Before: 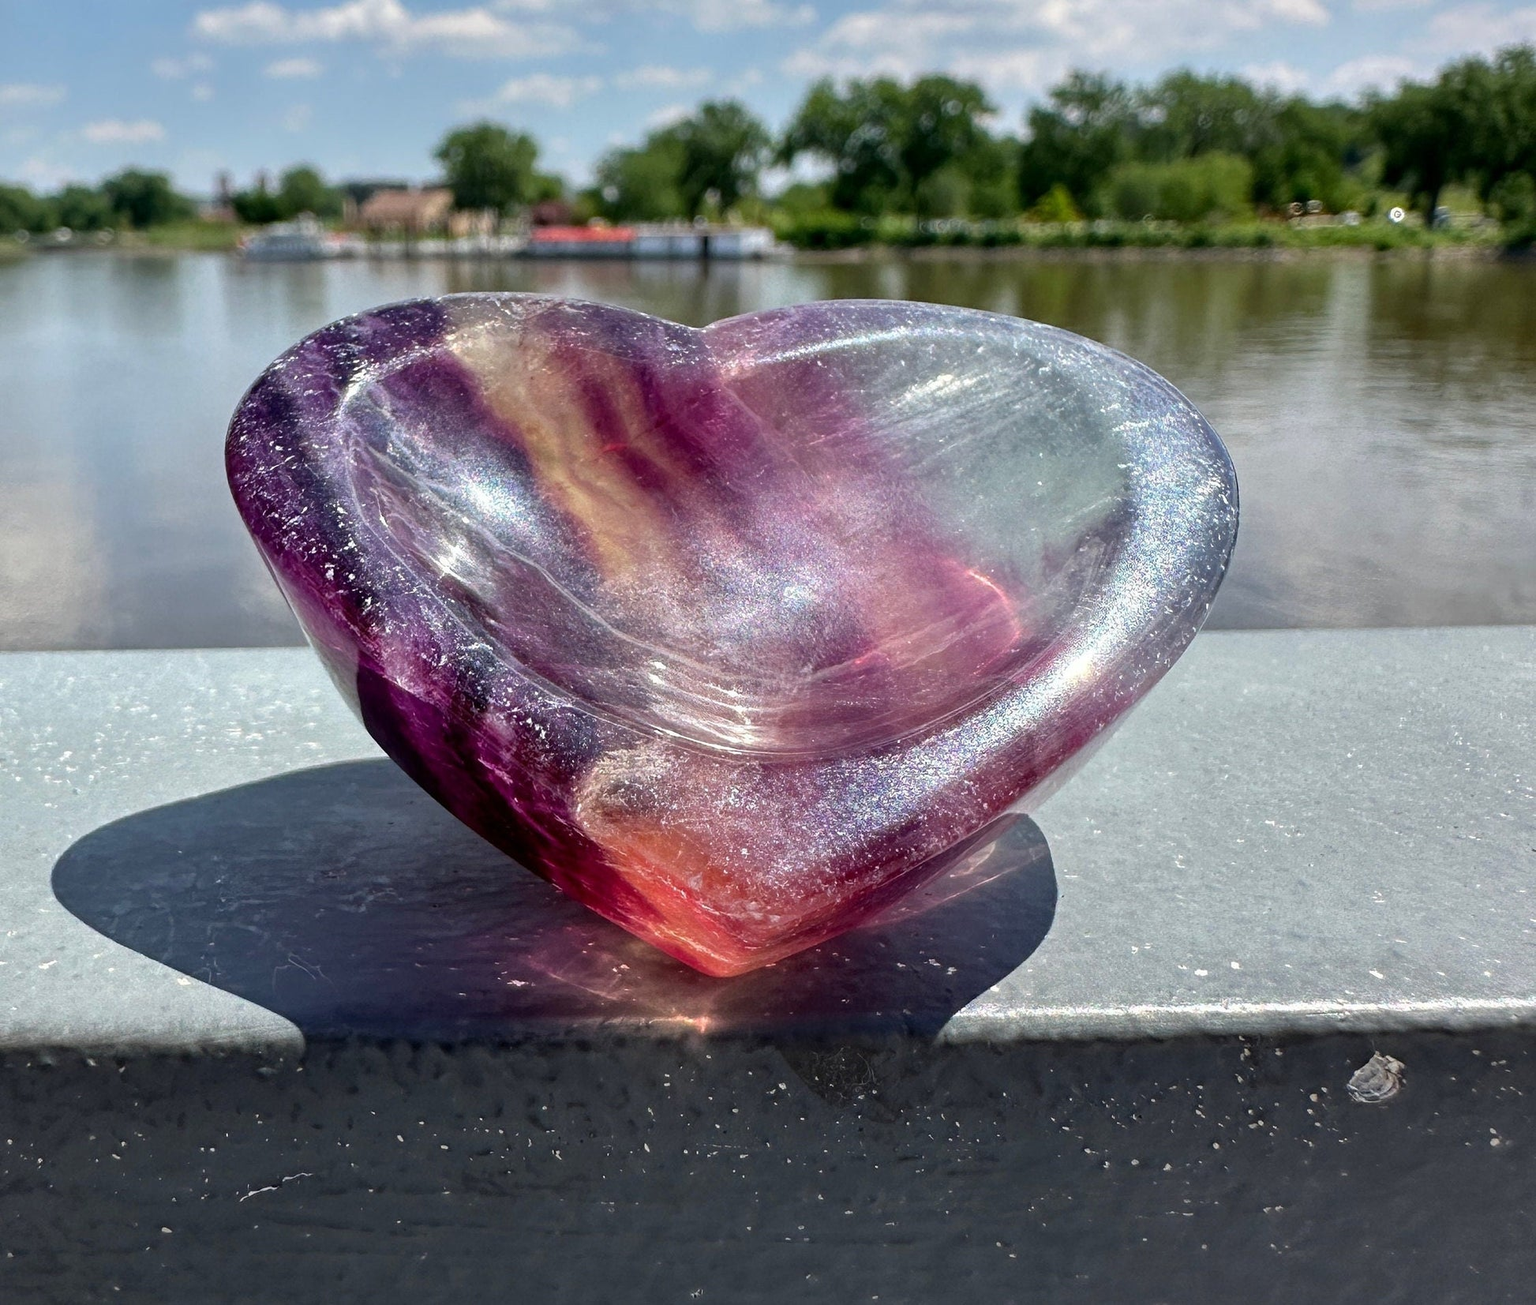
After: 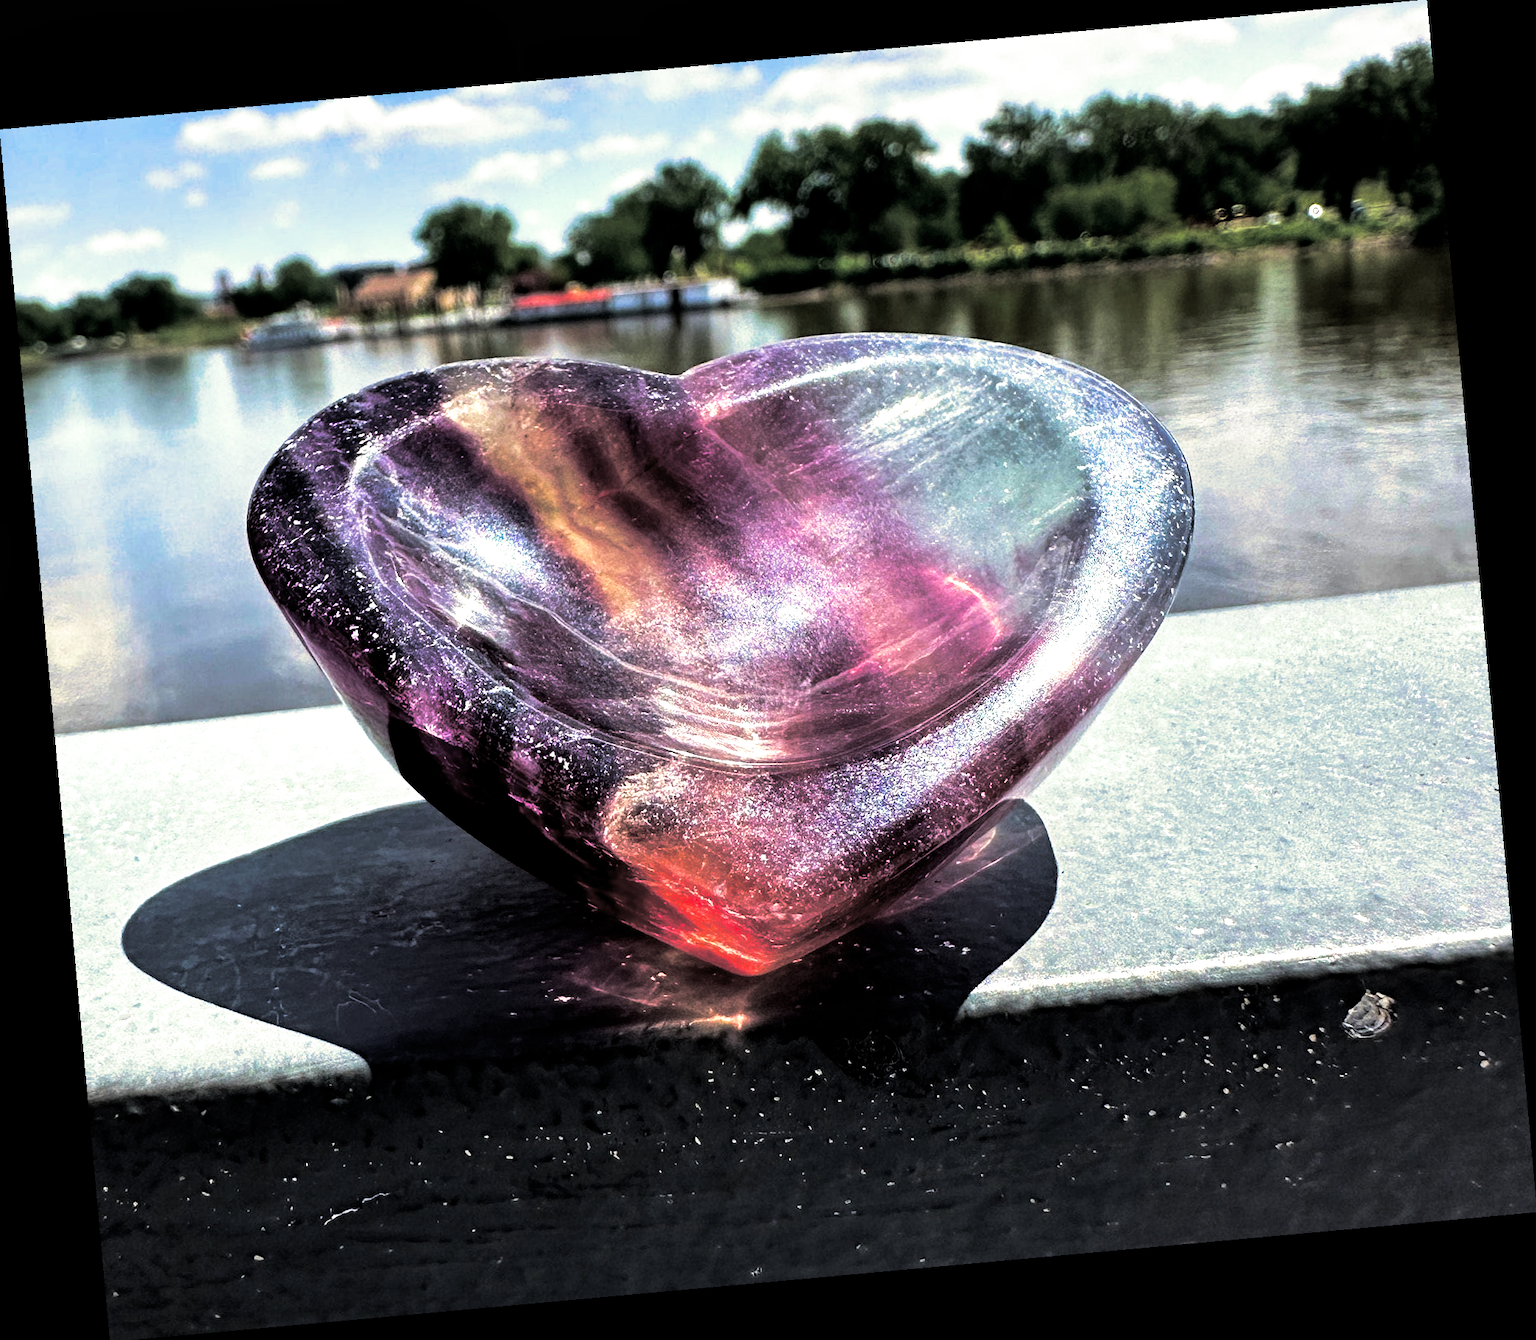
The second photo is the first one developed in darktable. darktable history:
filmic rgb: black relative exposure -8.2 EV, white relative exposure 2.2 EV, threshold 3 EV, hardness 7.11, latitude 85.74%, contrast 1.696, highlights saturation mix -4%, shadows ↔ highlights balance -2.69%, preserve chrominance no, color science v5 (2021), contrast in shadows safe, contrast in highlights safe, enable highlight reconstruction true
split-toning: shadows › hue 43.2°, shadows › saturation 0, highlights › hue 50.4°, highlights › saturation 1
velvia: on, module defaults
local contrast: mode bilateral grid, contrast 20, coarseness 50, detail 120%, midtone range 0.2
rotate and perspective: rotation -5.2°, automatic cropping off
